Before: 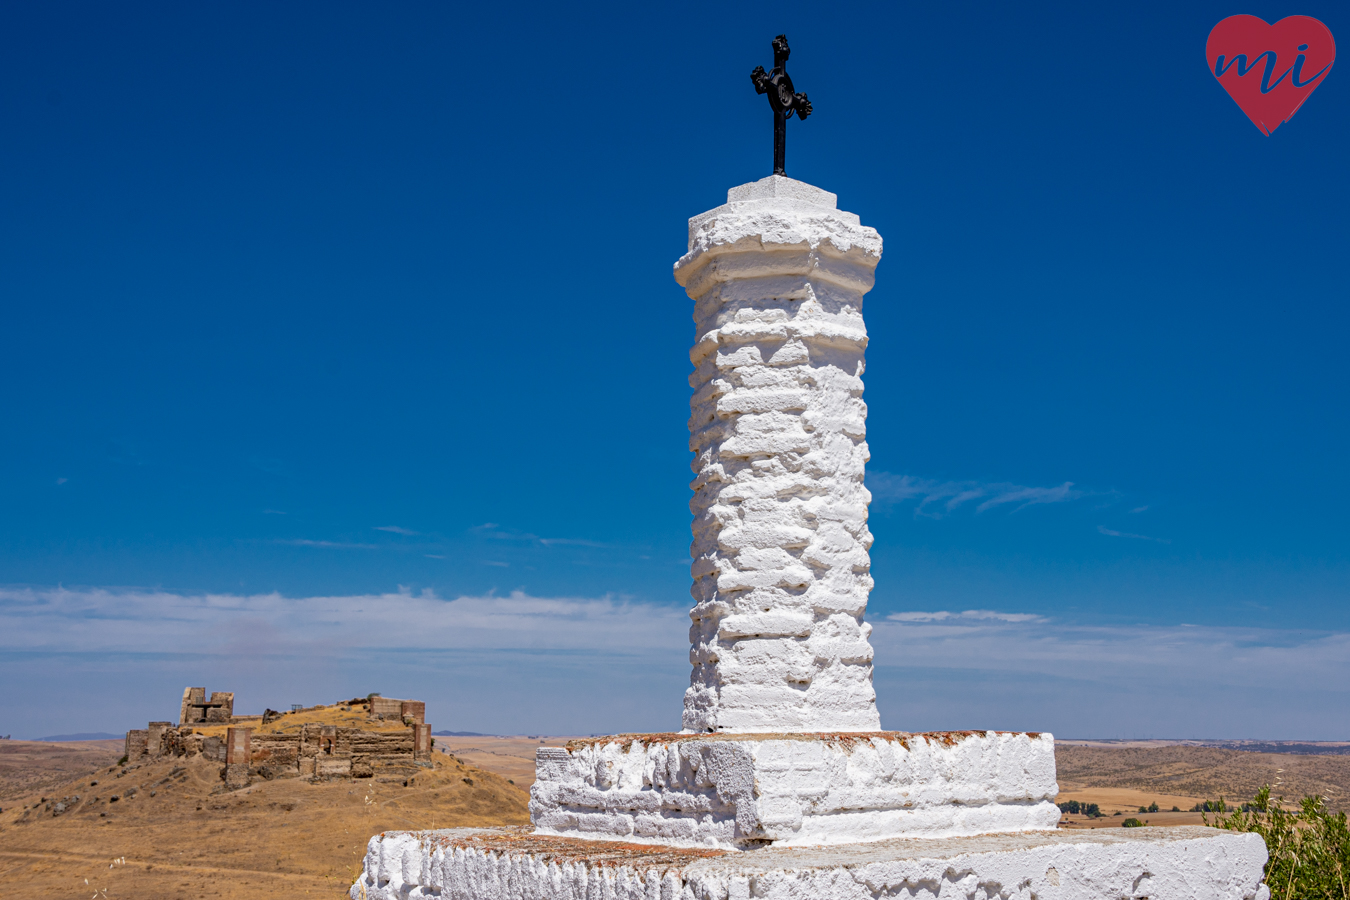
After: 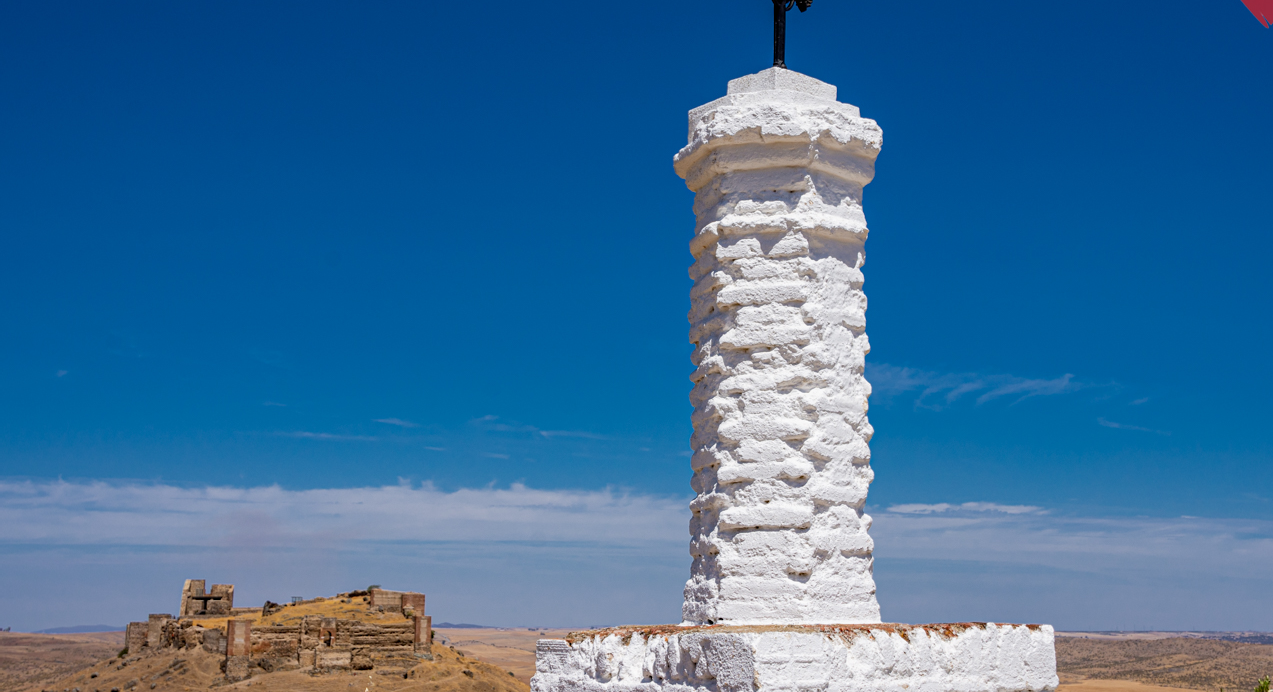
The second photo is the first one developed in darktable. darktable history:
crop and rotate: angle 0.028°, top 12.053%, right 5.568%, bottom 10.946%
